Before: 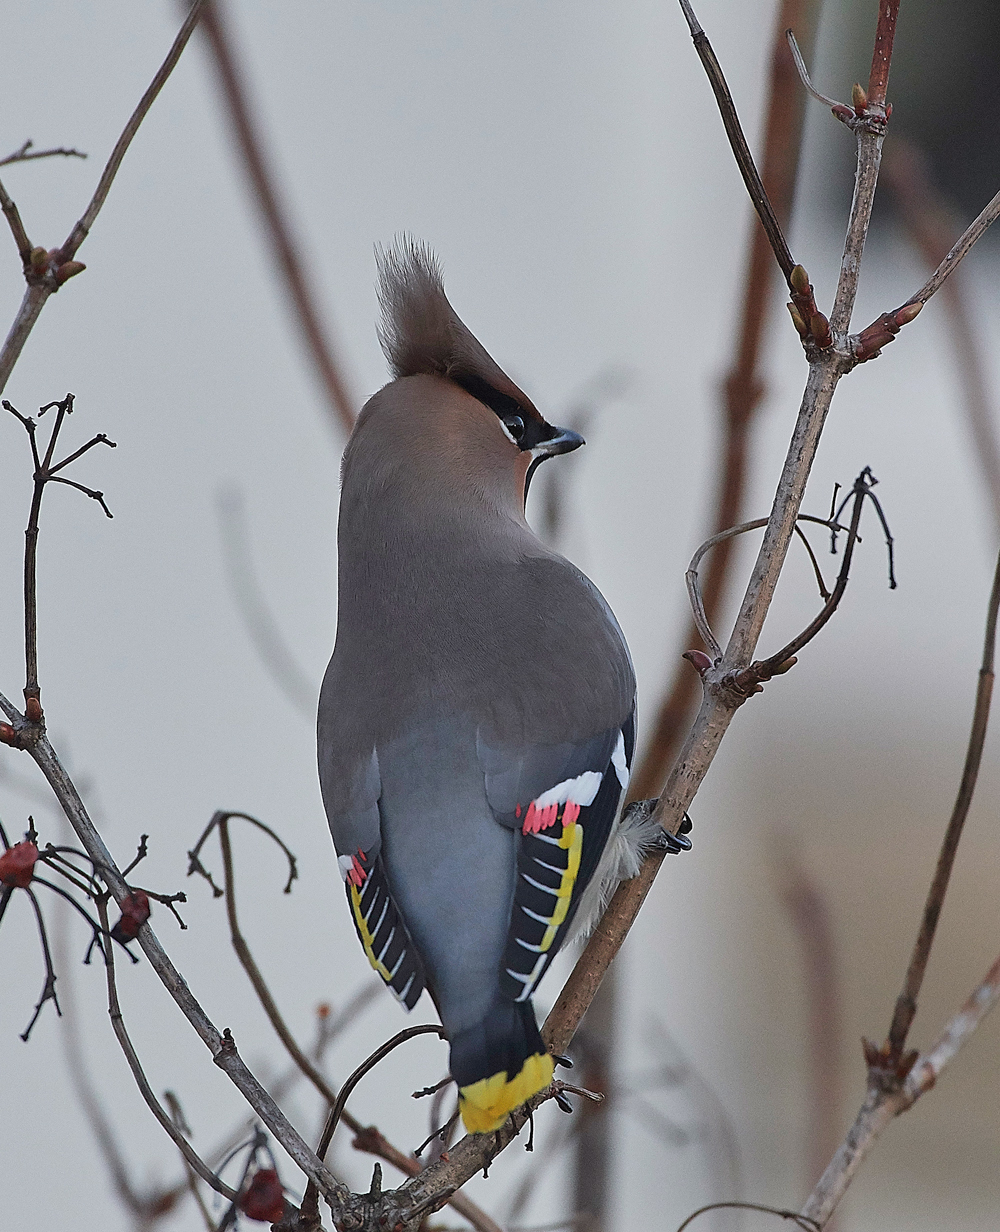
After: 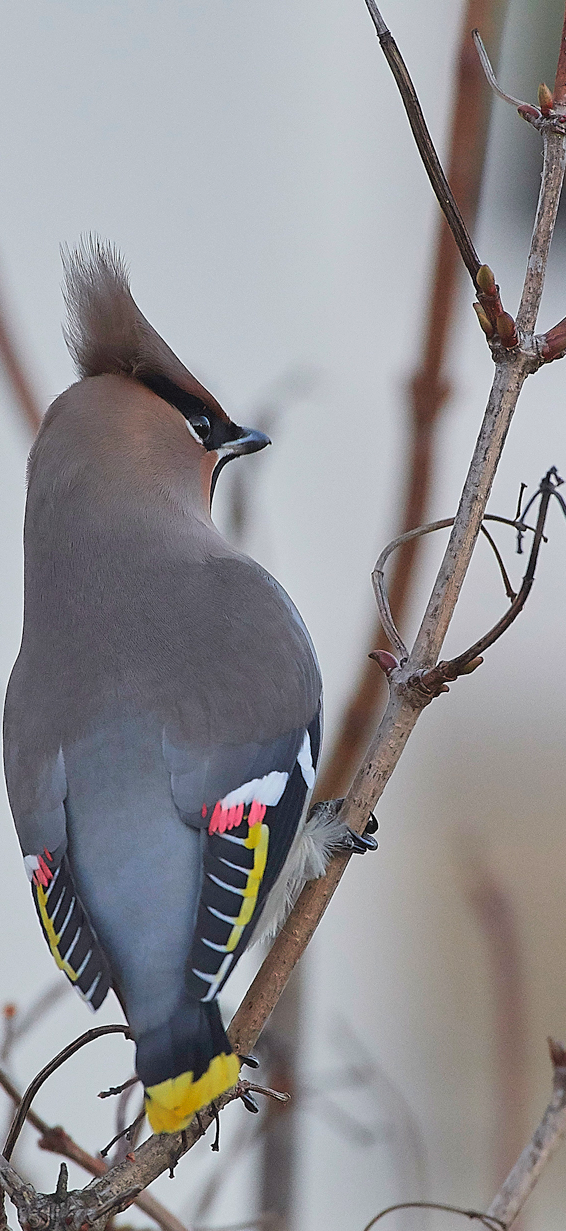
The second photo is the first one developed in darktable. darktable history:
crop: left 31.458%, top 0%, right 11.876%
contrast brightness saturation: brightness 0.09, saturation 0.19
